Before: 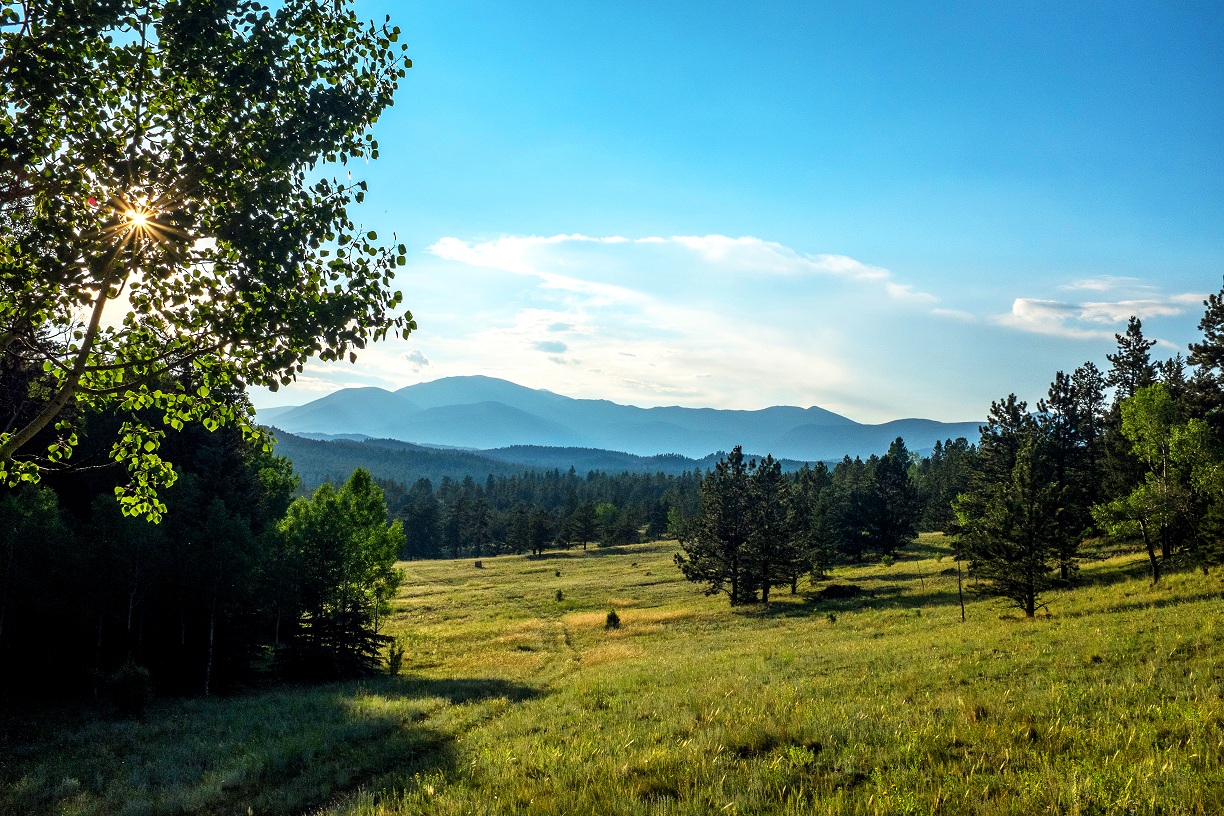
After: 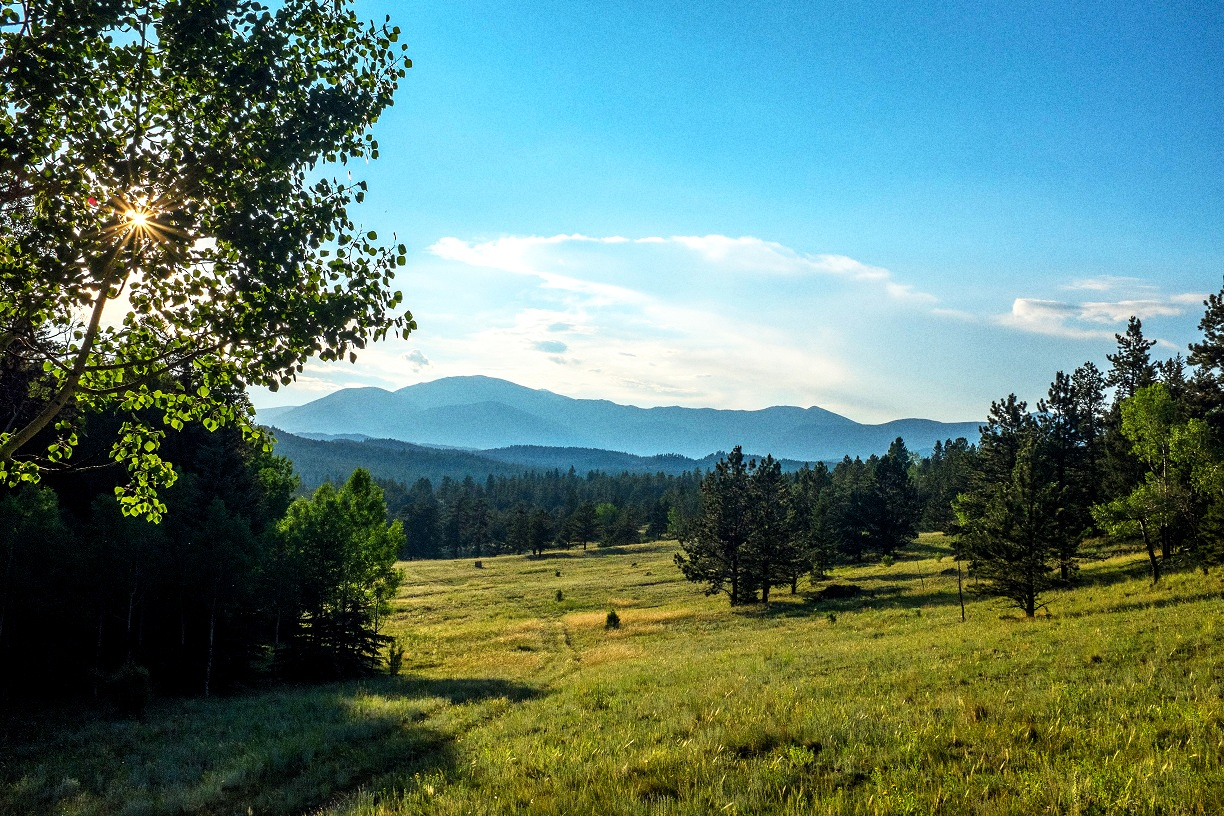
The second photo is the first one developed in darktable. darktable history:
grain: coarseness 0.09 ISO
rotate and perspective: automatic cropping off
